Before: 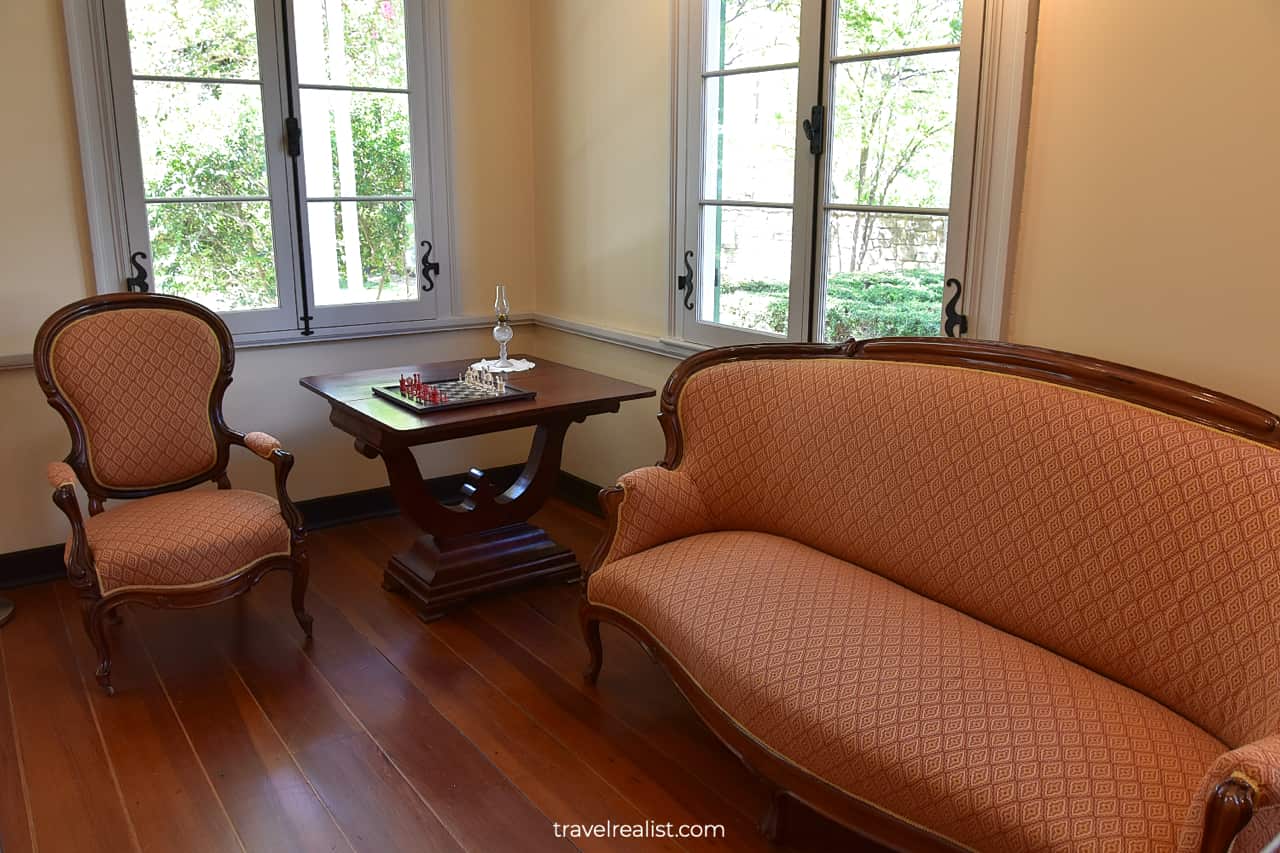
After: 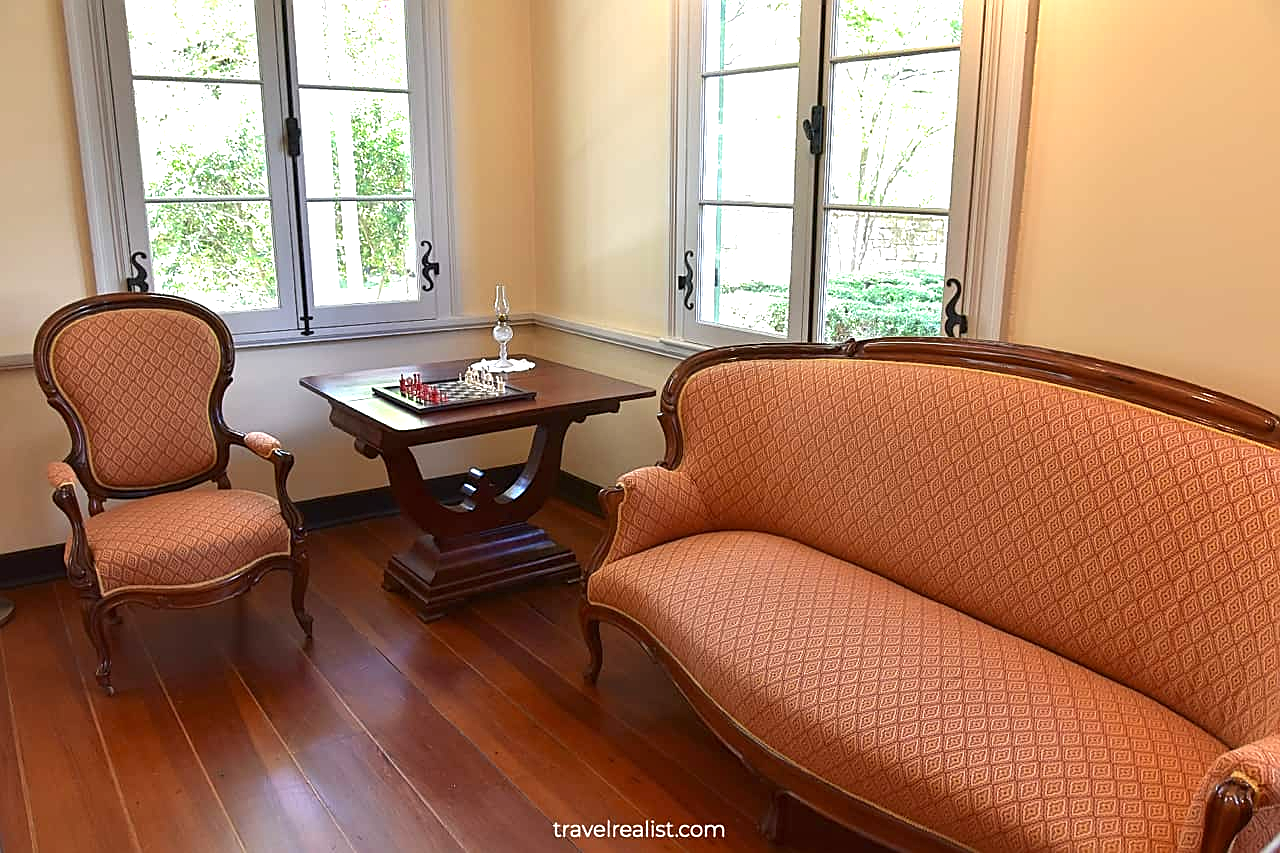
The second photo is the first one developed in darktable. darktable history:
exposure: exposure 0.782 EV, compensate exposure bias true, compensate highlight preservation false
sharpen: on, module defaults
